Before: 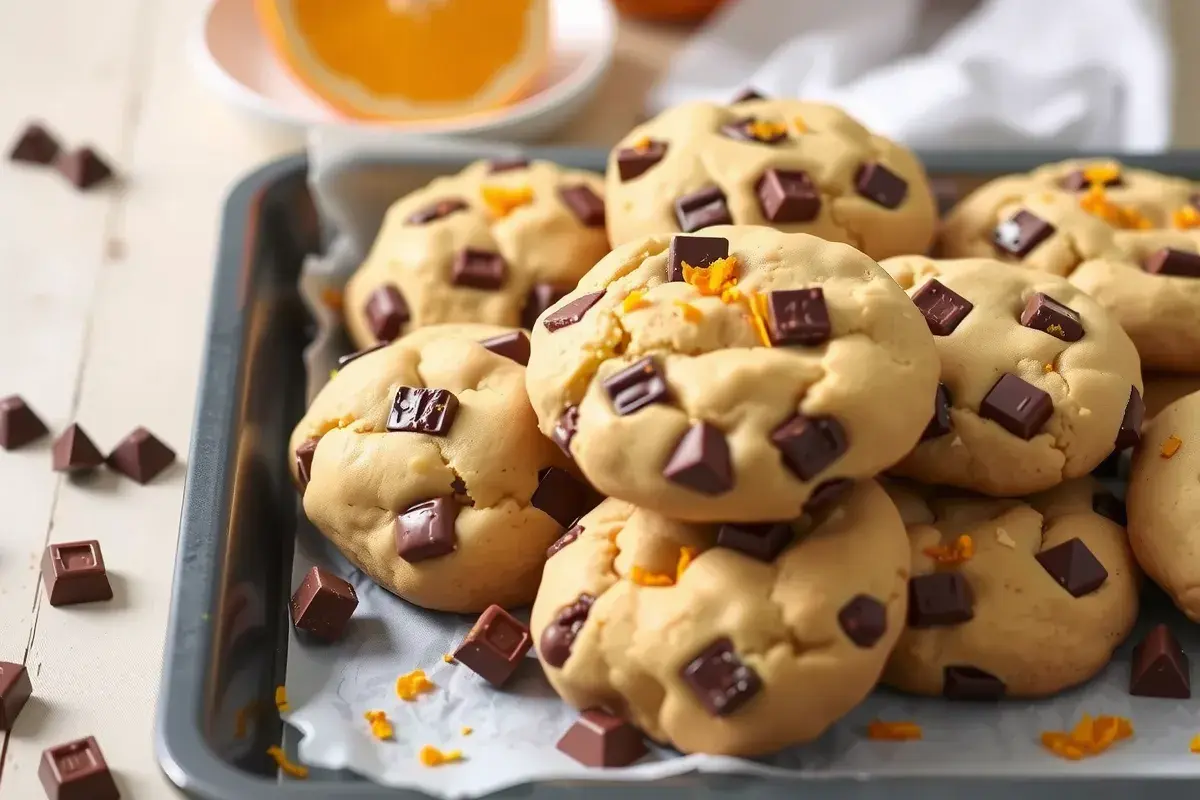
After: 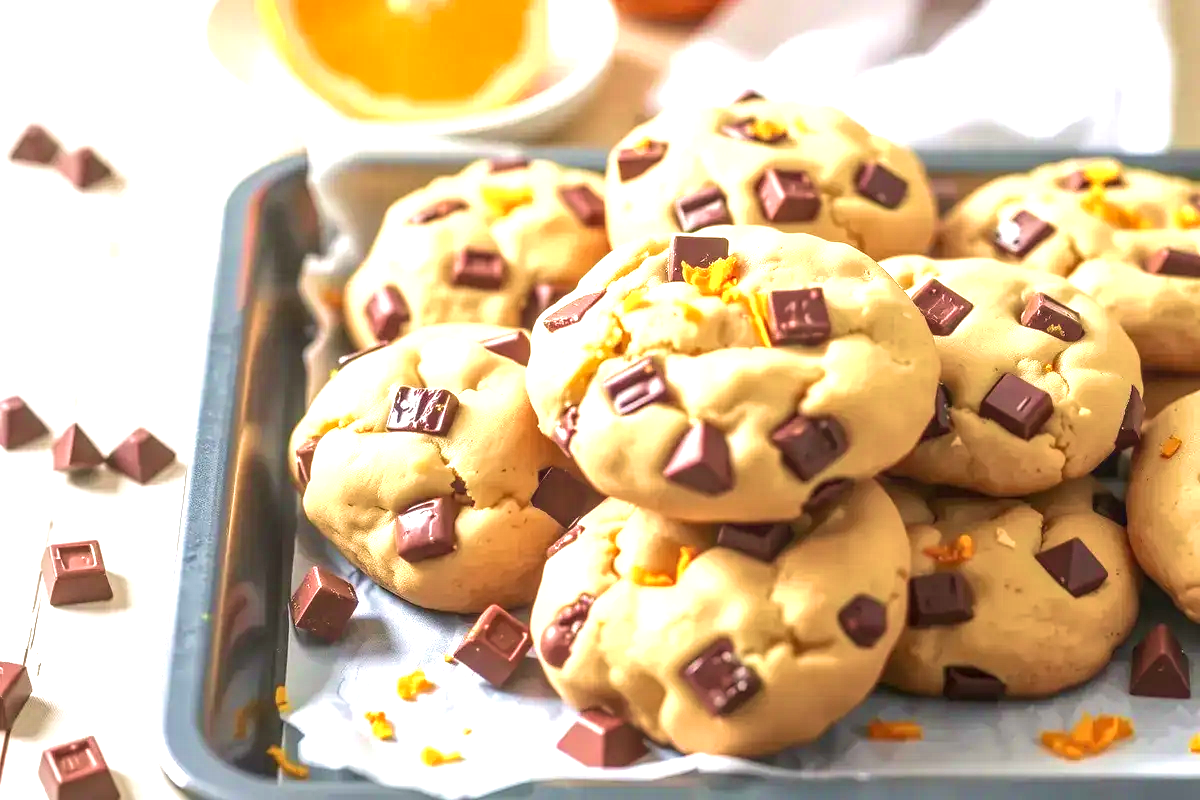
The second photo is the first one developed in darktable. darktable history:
exposure: black level correction 0, exposure 1.106 EV, compensate exposure bias true, compensate highlight preservation false
local contrast: highlights 5%, shadows 5%, detail 133%
velvia: strength 44.9%
